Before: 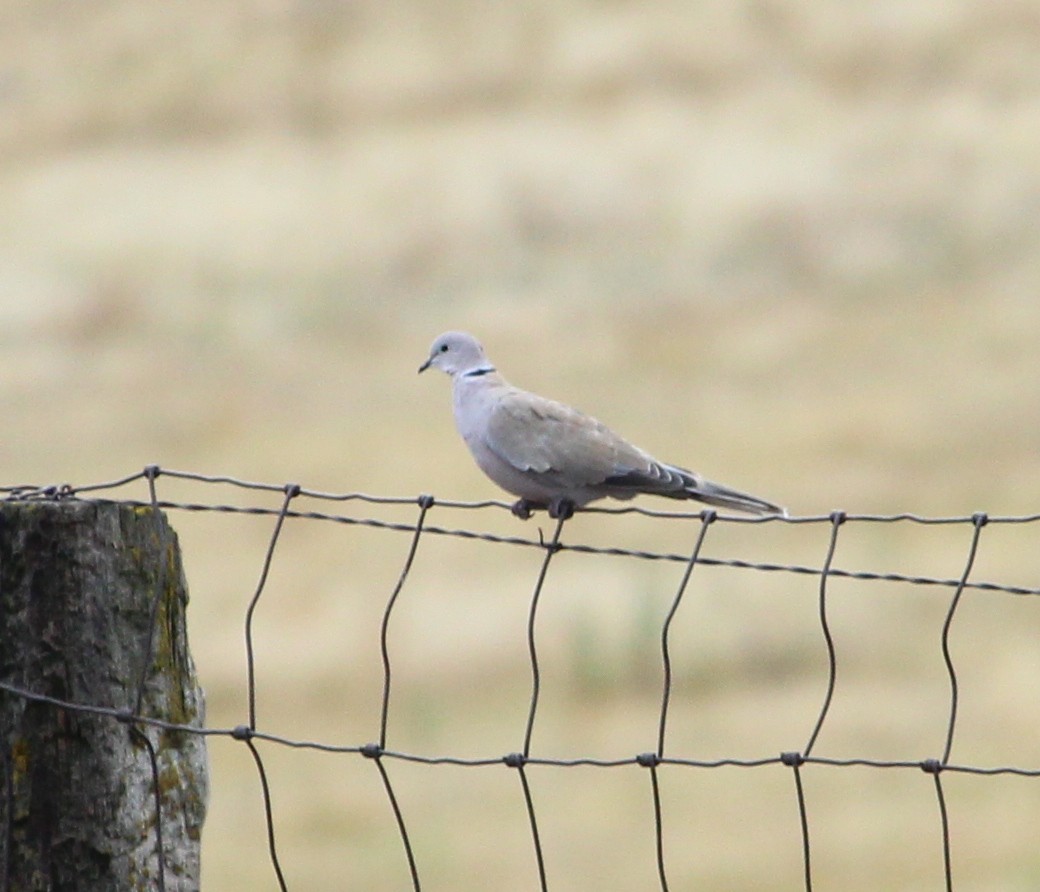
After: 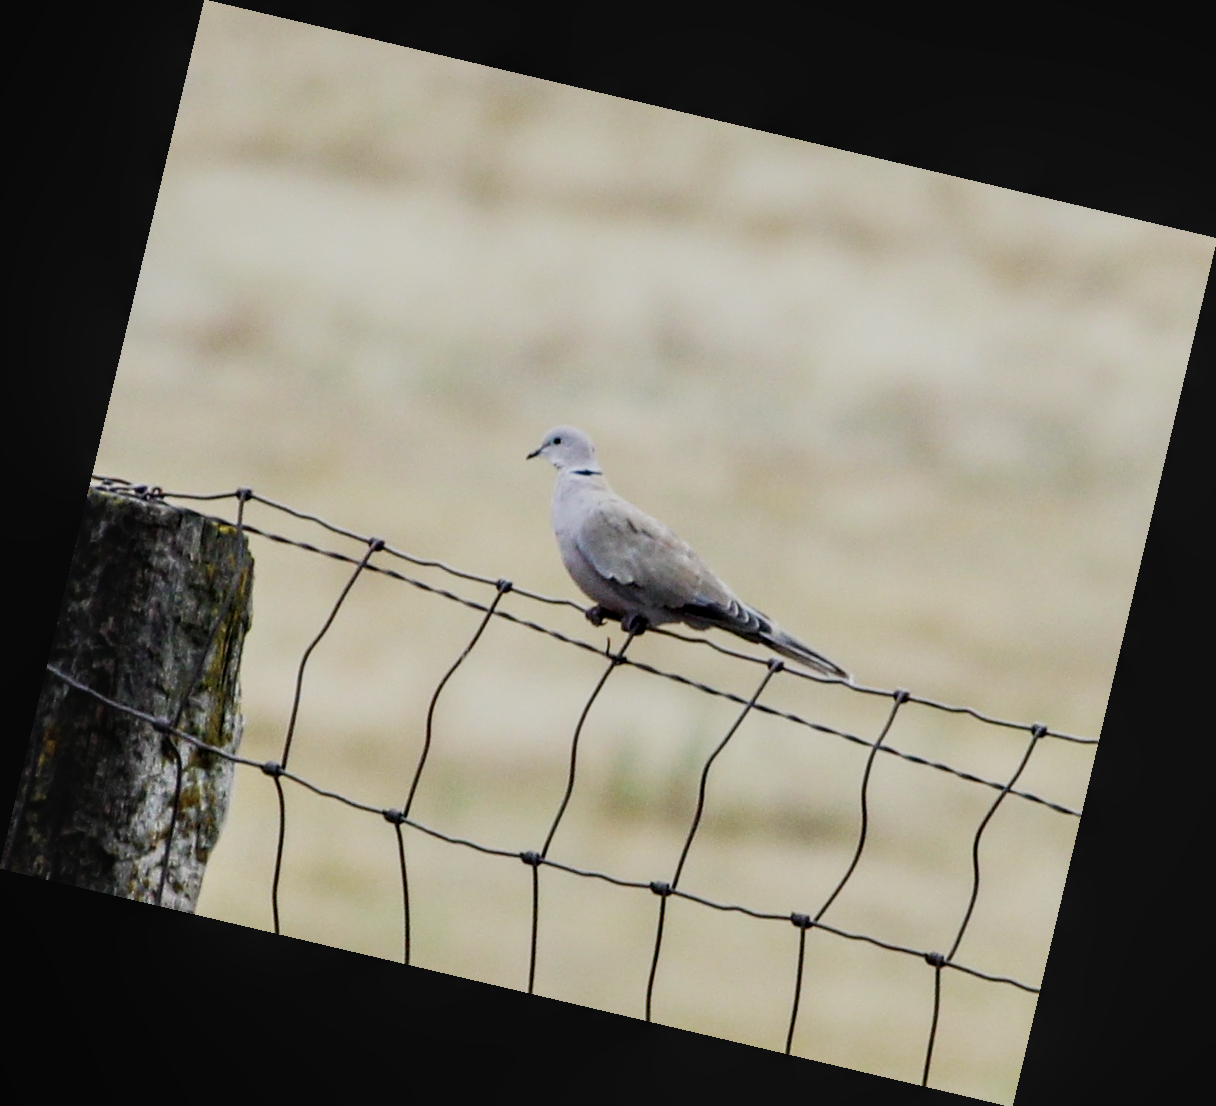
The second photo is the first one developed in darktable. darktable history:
local contrast: on, module defaults
sigmoid: contrast 1.8, skew -0.2, preserve hue 0%, red attenuation 0.1, red rotation 0.035, green attenuation 0.1, green rotation -0.017, blue attenuation 0.15, blue rotation -0.052, base primaries Rec2020
rotate and perspective: rotation 13.27°, automatic cropping off
